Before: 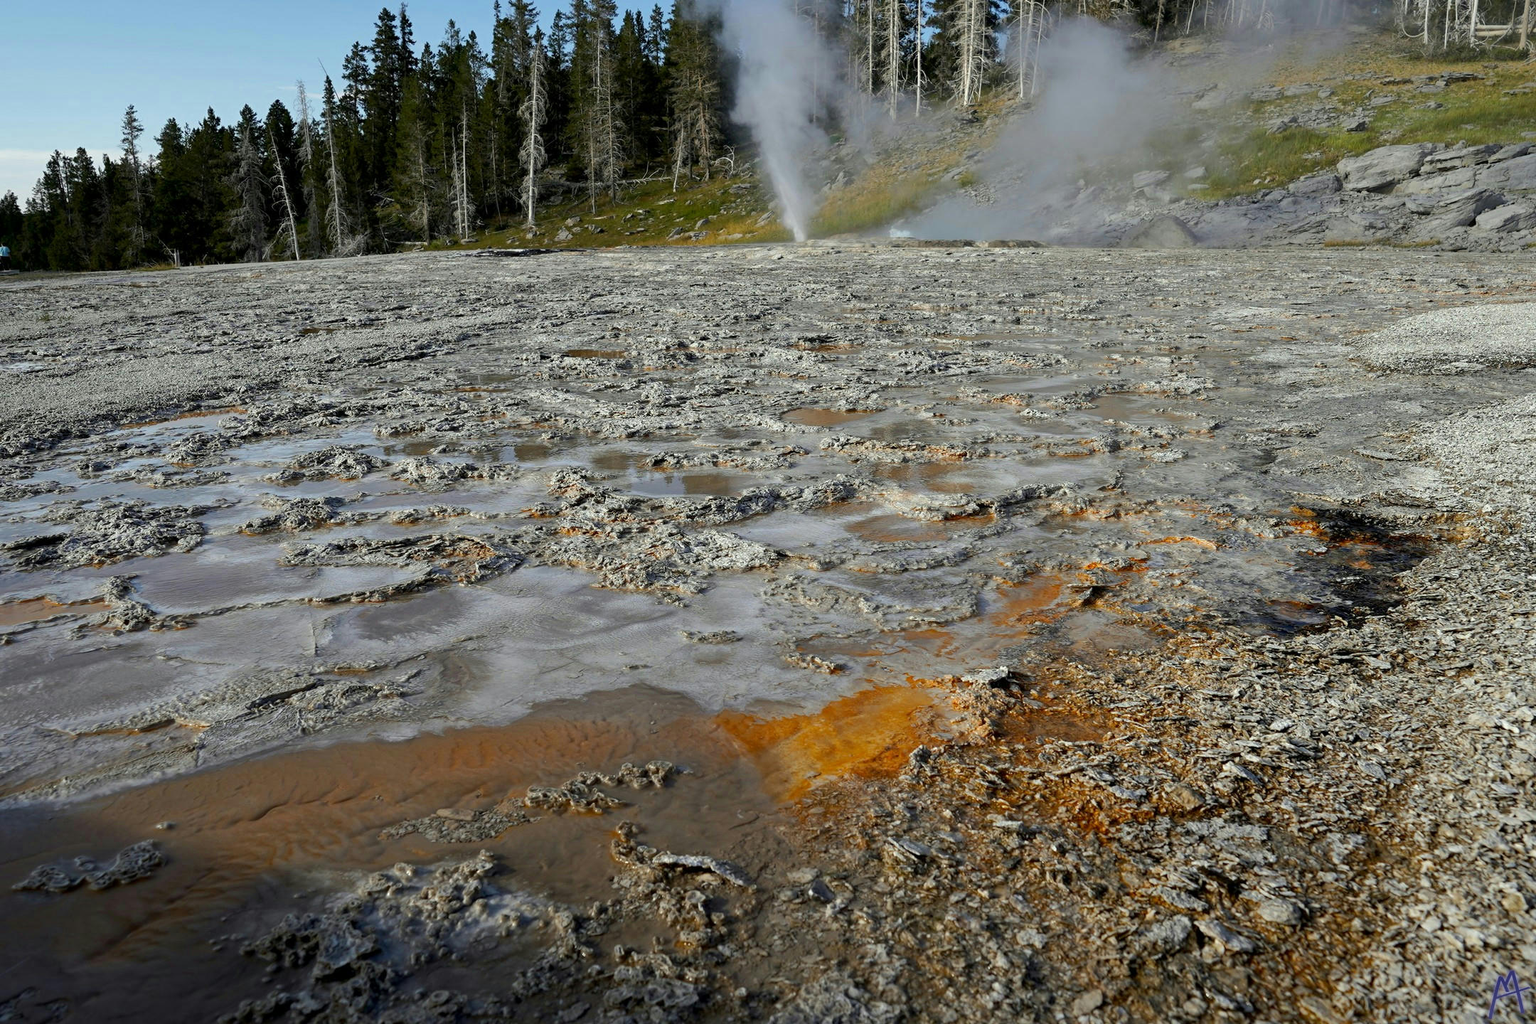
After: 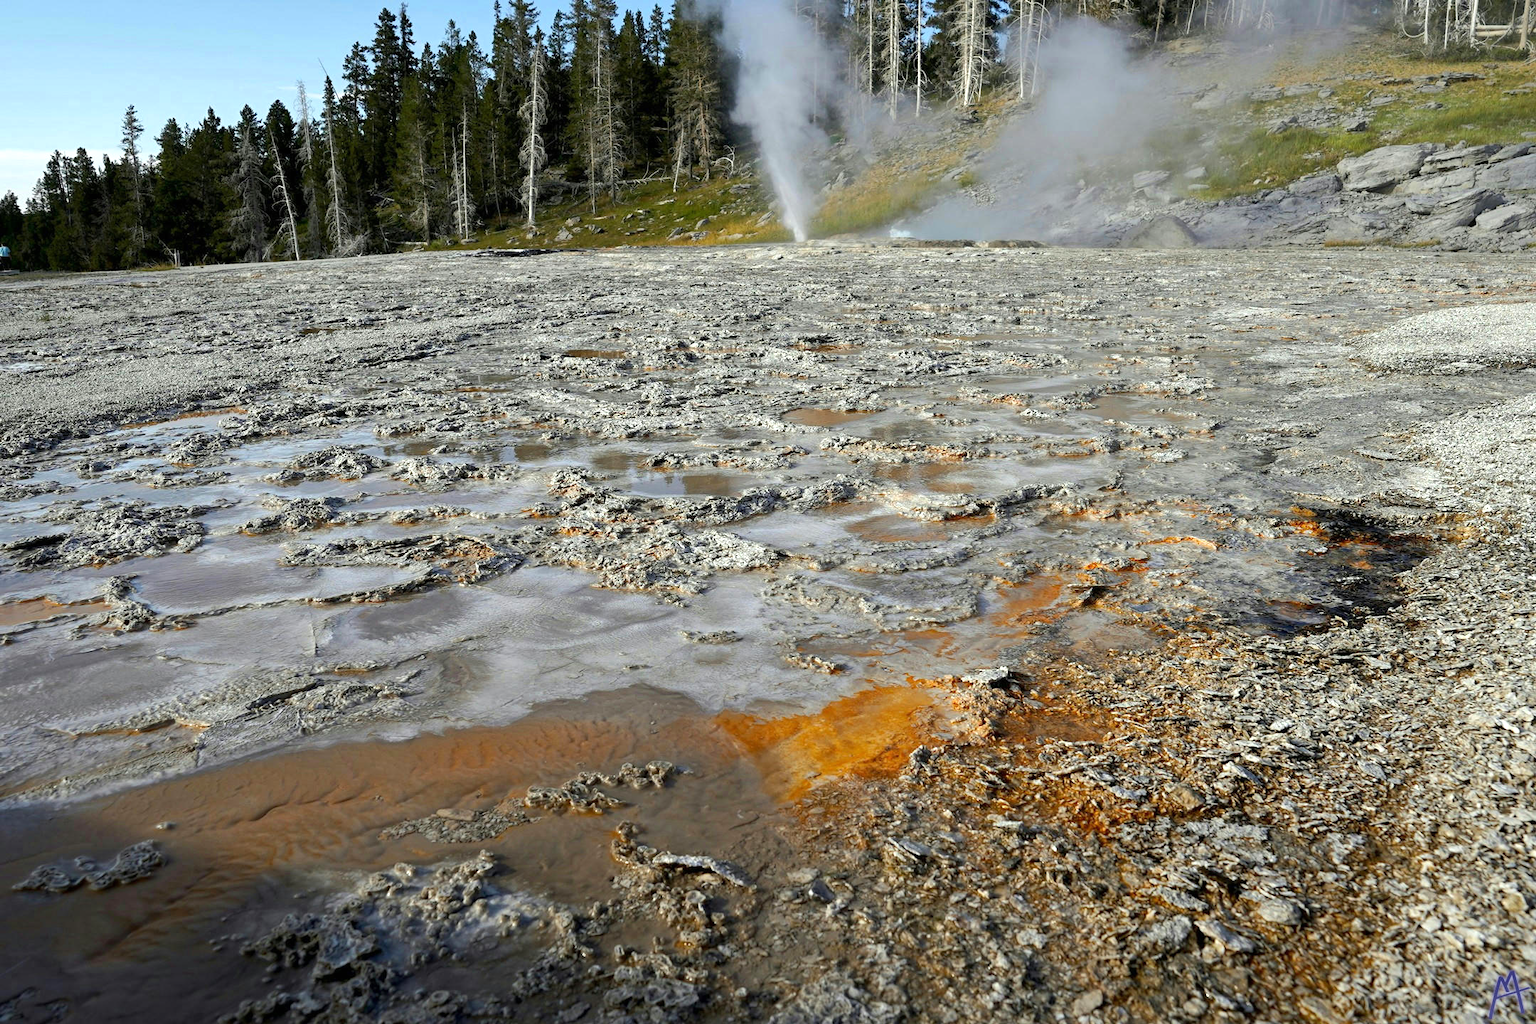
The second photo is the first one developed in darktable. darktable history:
exposure: black level correction 0, exposure 0.5 EV, compensate highlight preservation false
